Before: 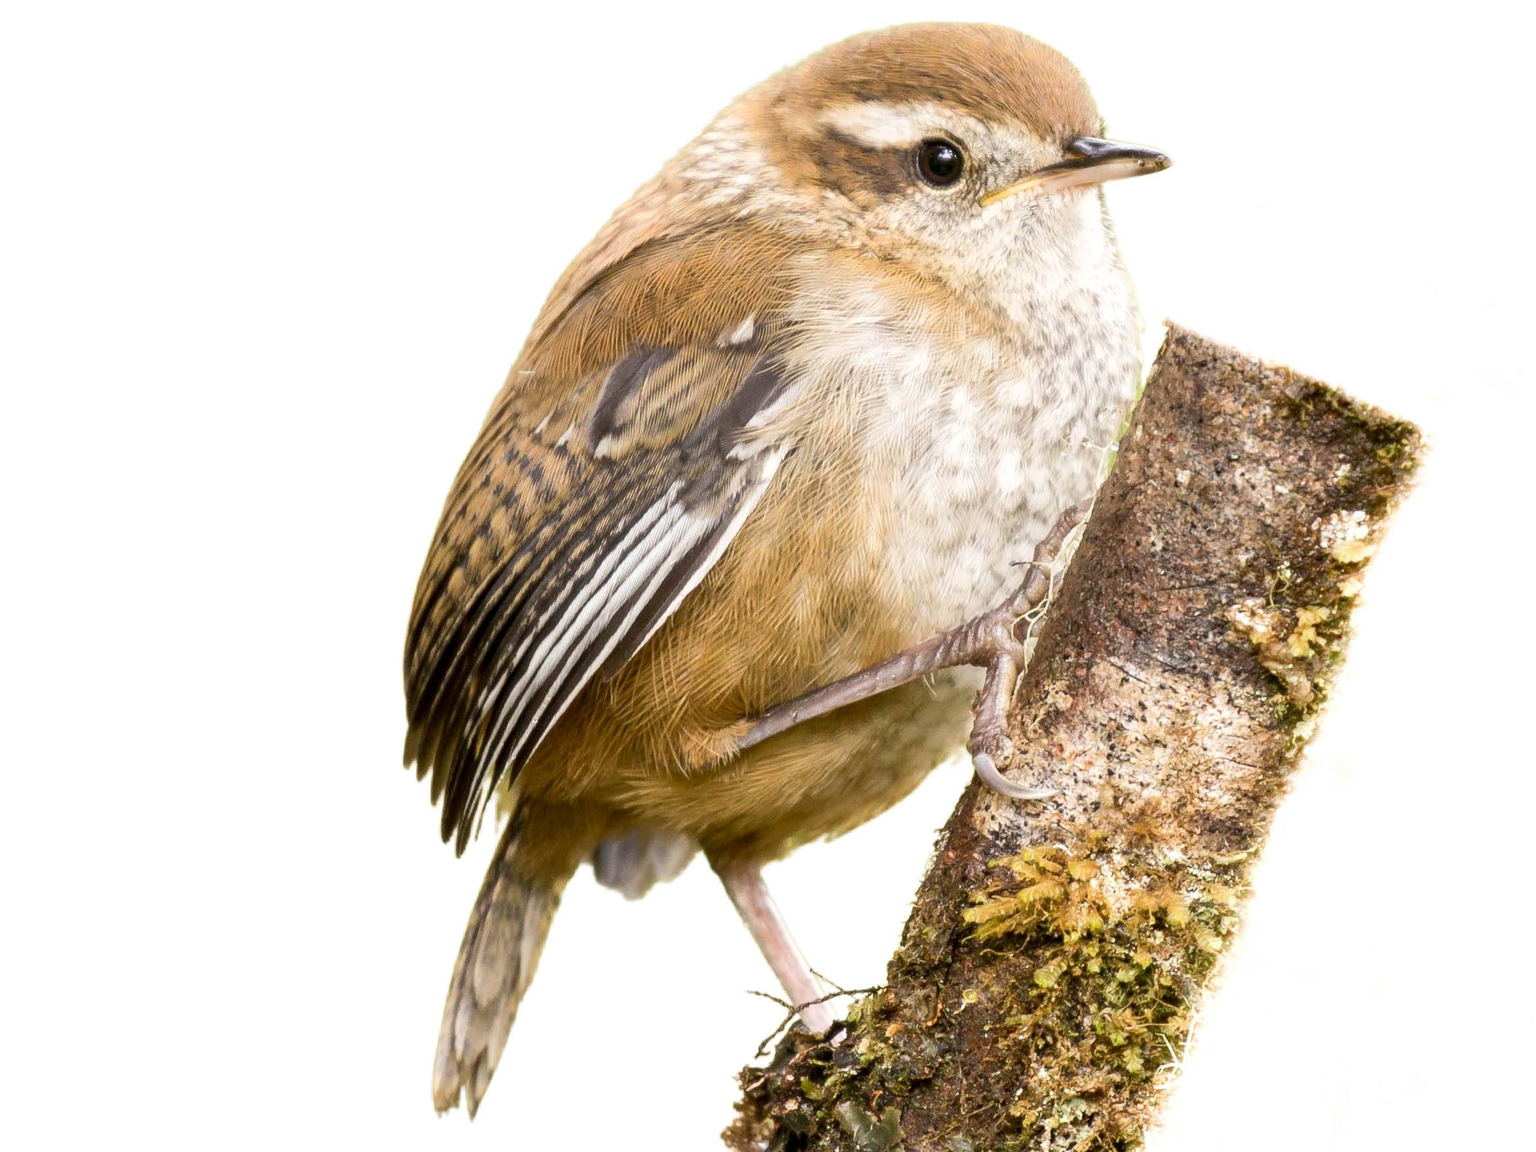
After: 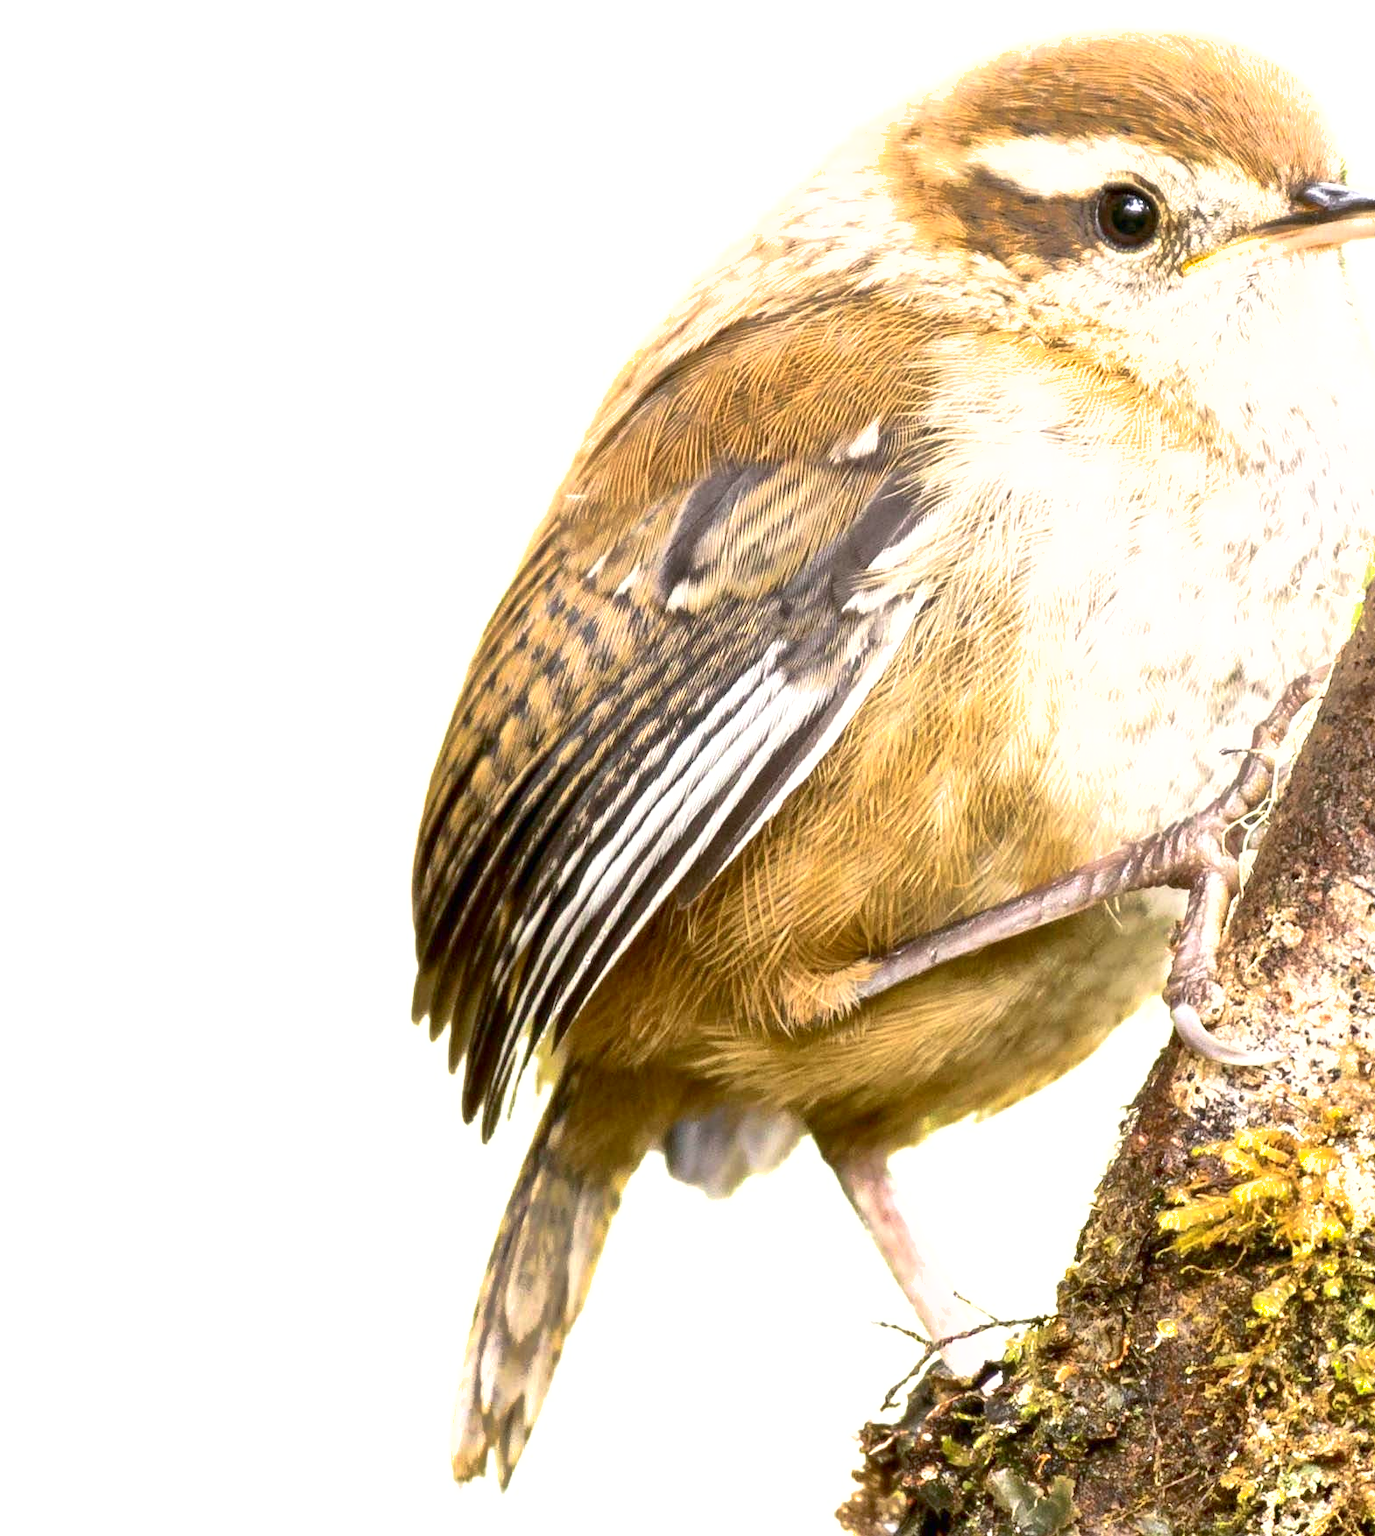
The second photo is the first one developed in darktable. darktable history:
contrast brightness saturation: contrast 0.225
shadows and highlights: on, module defaults
exposure: black level correction 0, exposure 0.691 EV, compensate exposure bias true, compensate highlight preservation false
crop and rotate: left 6.197%, right 26.592%
